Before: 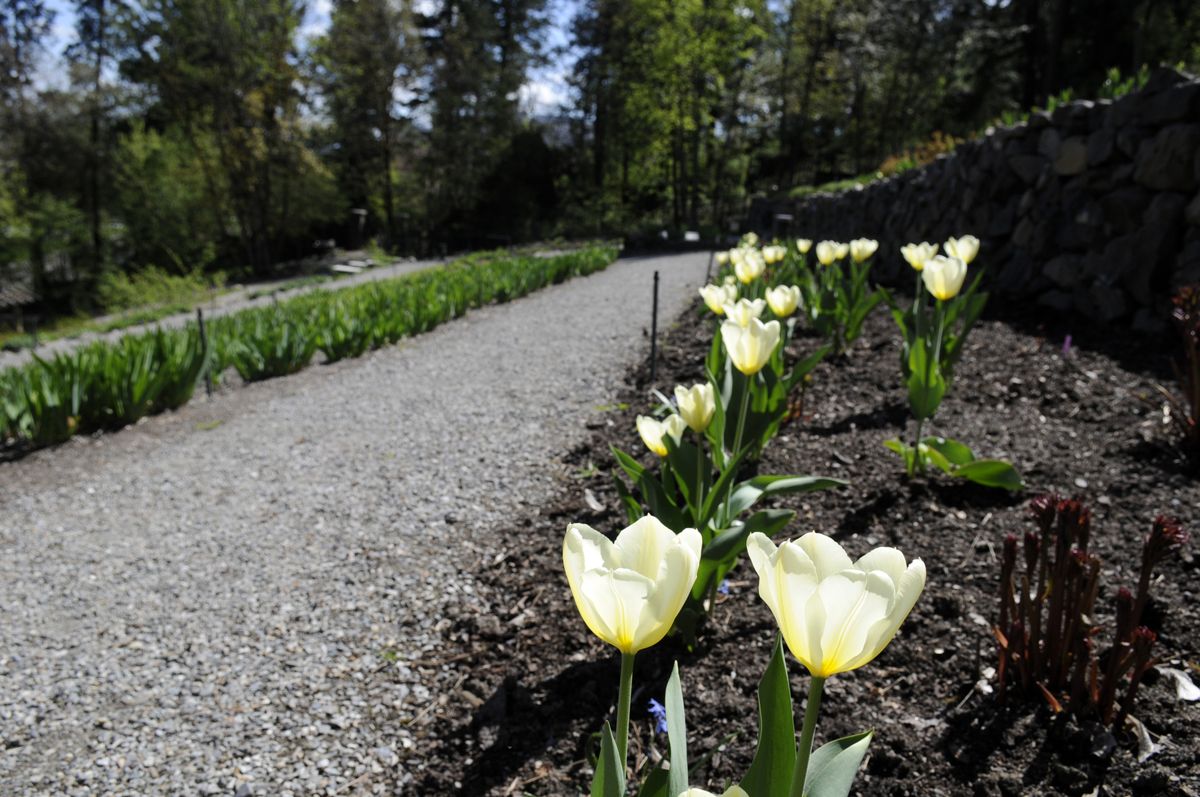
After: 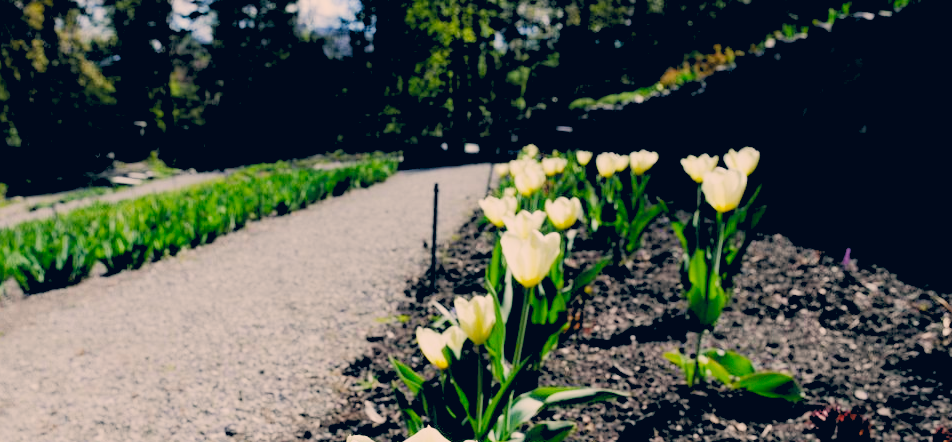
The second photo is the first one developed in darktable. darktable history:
crop: left 18.356%, top 11.082%, right 2.247%, bottom 33.424%
exposure: compensate highlight preservation false
color correction: highlights a* 10.36, highlights b* 14.21, shadows a* -10.05, shadows b* -14.9
contrast brightness saturation: saturation -0.059
filmic rgb: black relative exposure -7.65 EV, white relative exposure 4.56 EV, threshold 5.98 EV, hardness 3.61, contrast 1.058, preserve chrominance no, color science v5 (2021), contrast in shadows safe, contrast in highlights safe, enable highlight reconstruction true
levels: levels [0.093, 0.434, 0.988]
